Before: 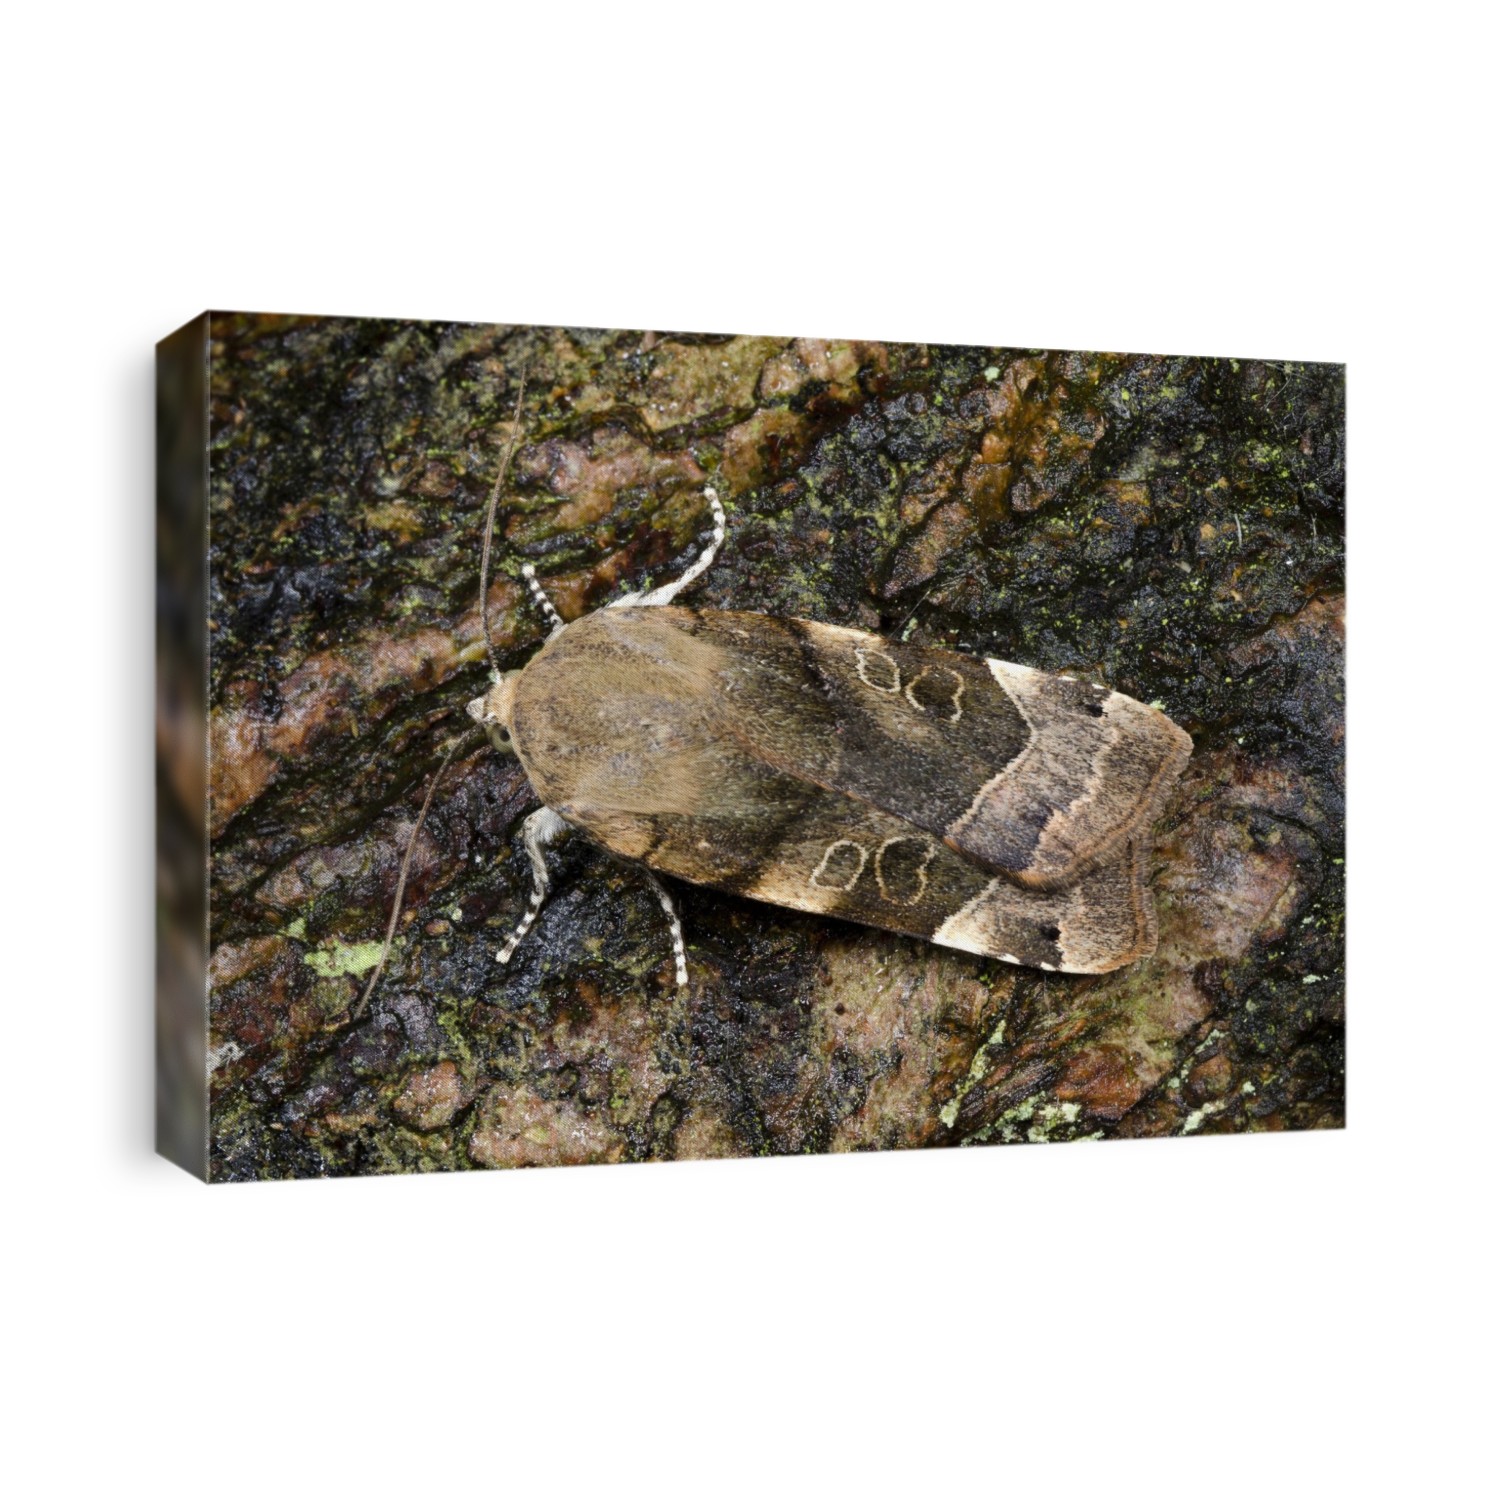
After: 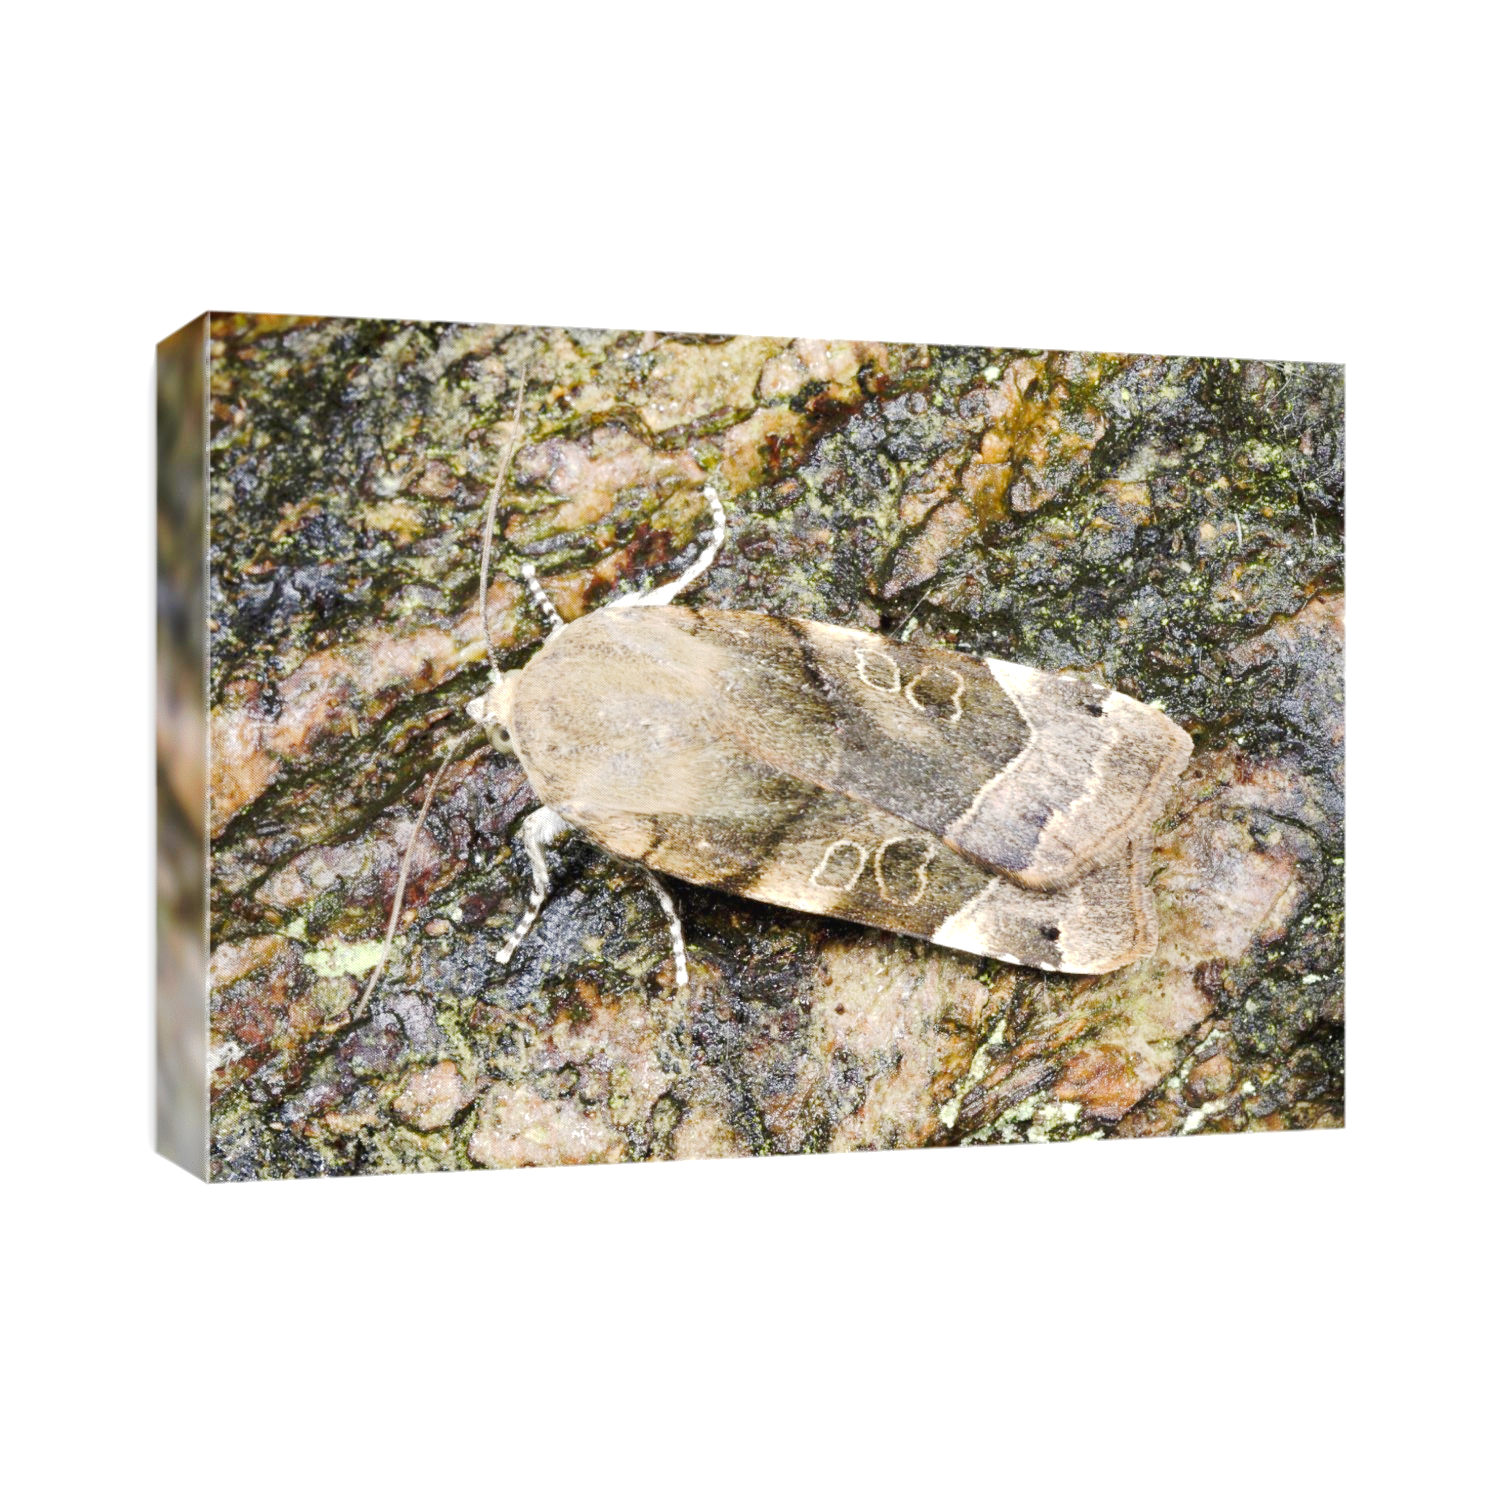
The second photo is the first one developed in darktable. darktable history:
exposure: black level correction 0, exposure 0.854 EV, compensate exposure bias true, compensate highlight preservation false
tone curve: curves: ch0 [(0, 0) (0.003, 0.021) (0.011, 0.033) (0.025, 0.059) (0.044, 0.097) (0.069, 0.141) (0.1, 0.186) (0.136, 0.237) (0.177, 0.298) (0.224, 0.378) (0.277, 0.47) (0.335, 0.542) (0.399, 0.605) (0.468, 0.678) (0.543, 0.724) (0.623, 0.787) (0.709, 0.829) (0.801, 0.875) (0.898, 0.912) (1, 1)], preserve colors none
